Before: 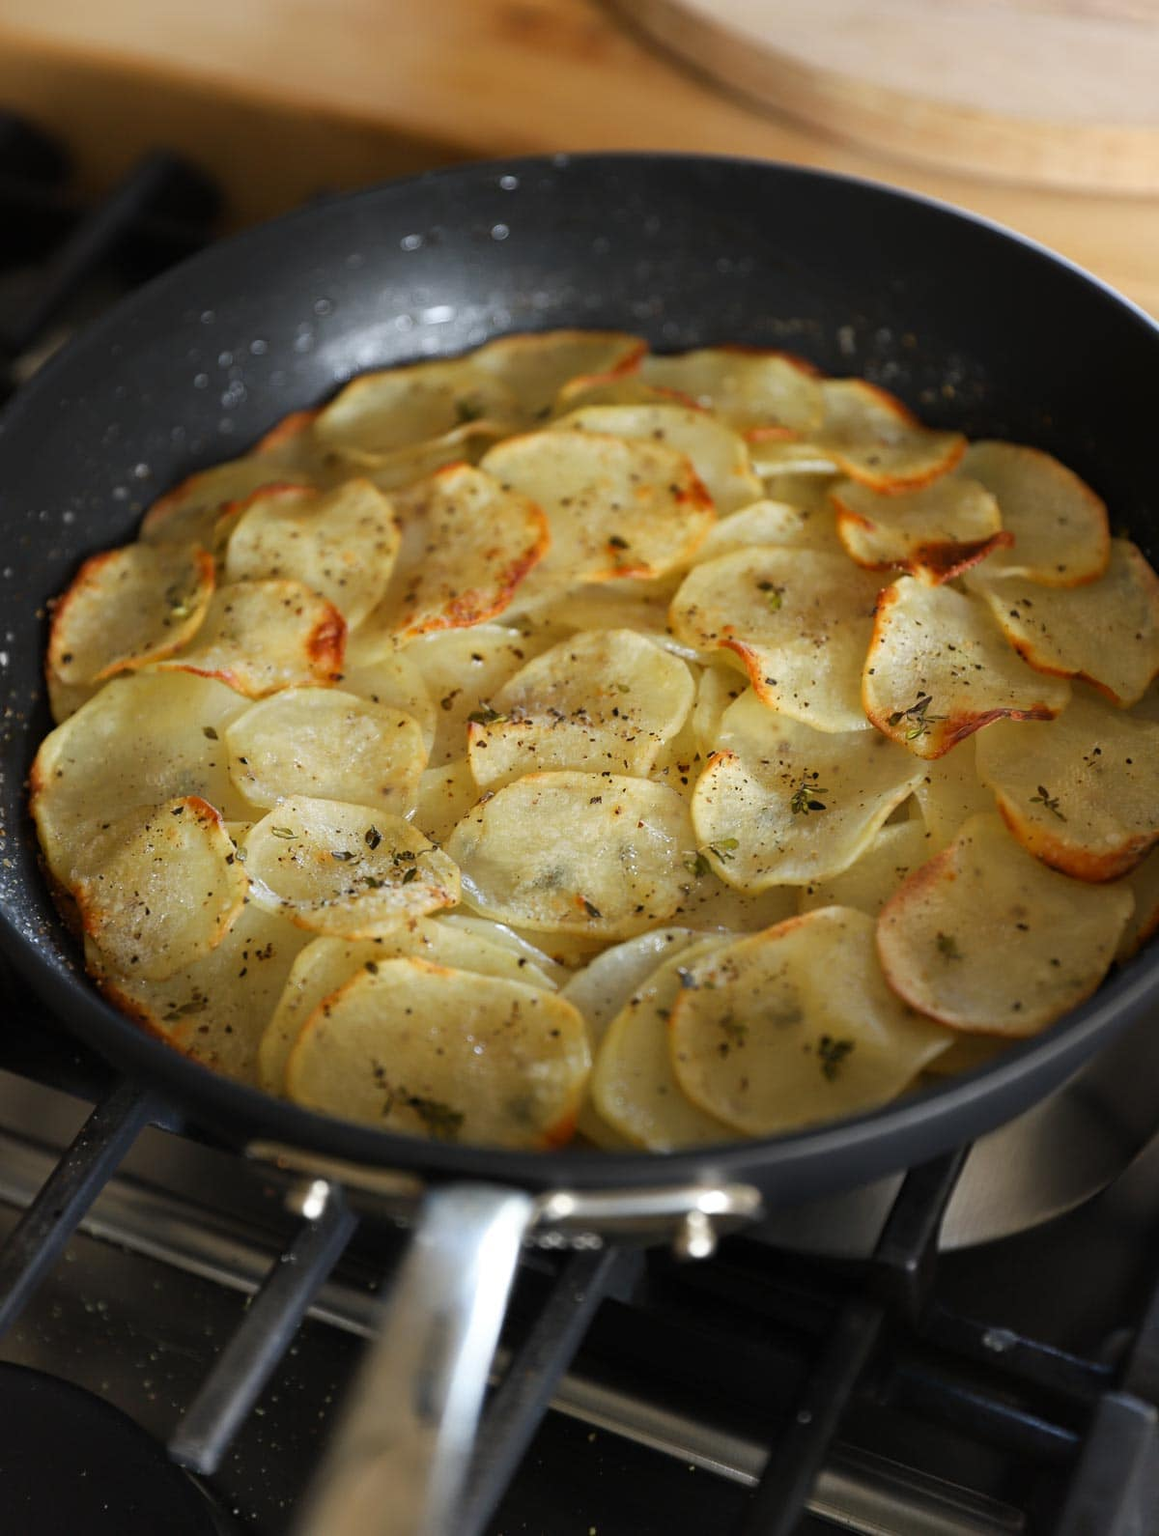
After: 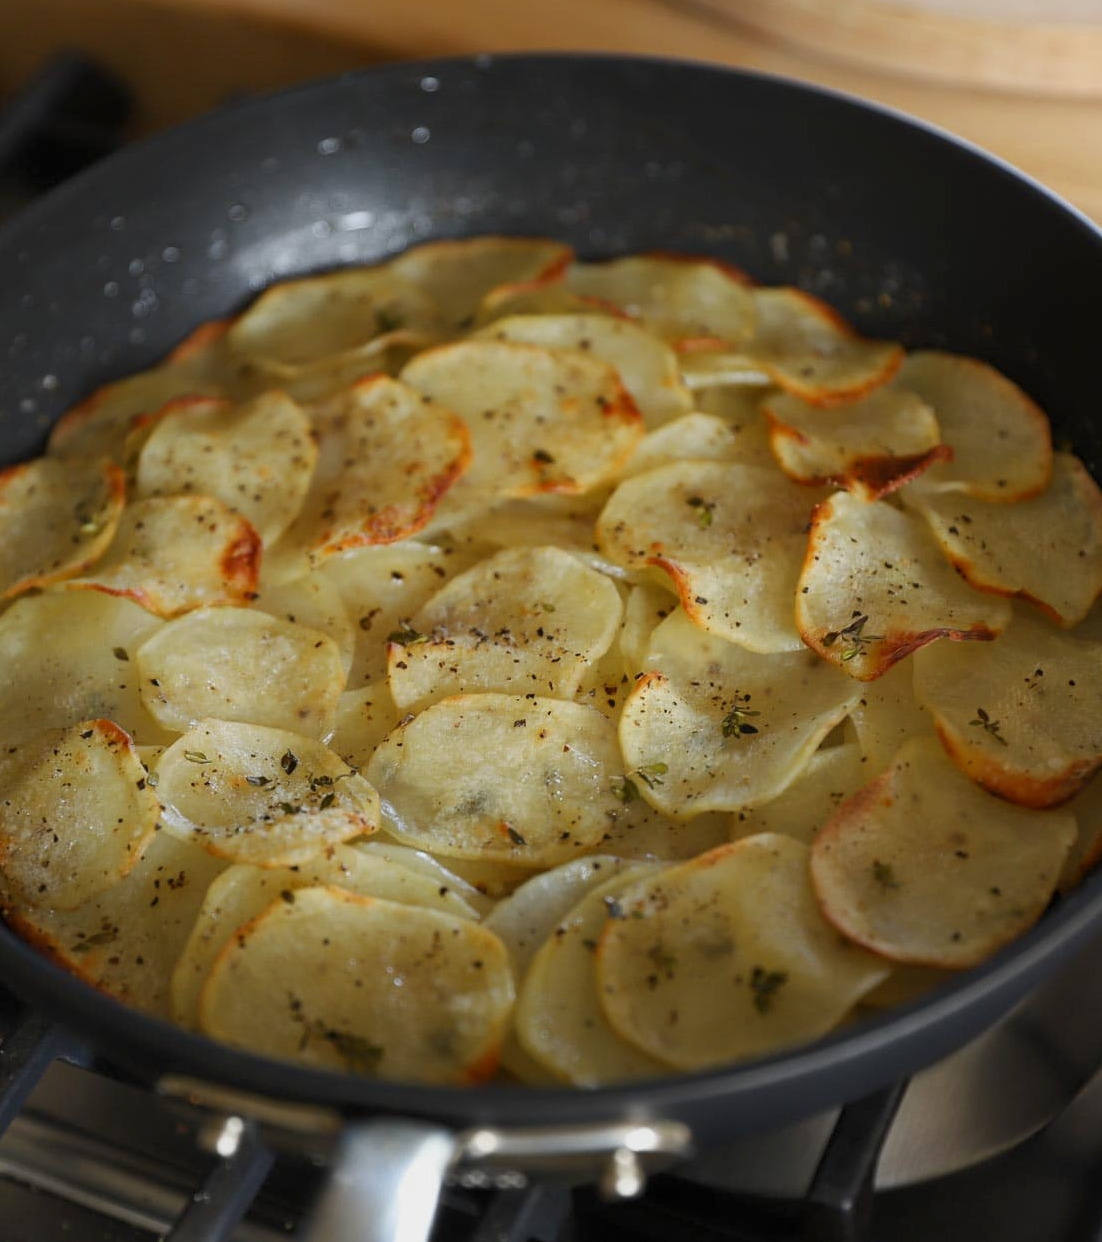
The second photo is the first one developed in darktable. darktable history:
tone equalizer: -8 EV 0.262 EV, -7 EV 0.414 EV, -6 EV 0.447 EV, -5 EV 0.246 EV, -3 EV -0.284 EV, -2 EV -0.421 EV, -1 EV -0.414 EV, +0 EV -0.235 EV
crop: left 8.14%, top 6.624%, bottom 15.223%
